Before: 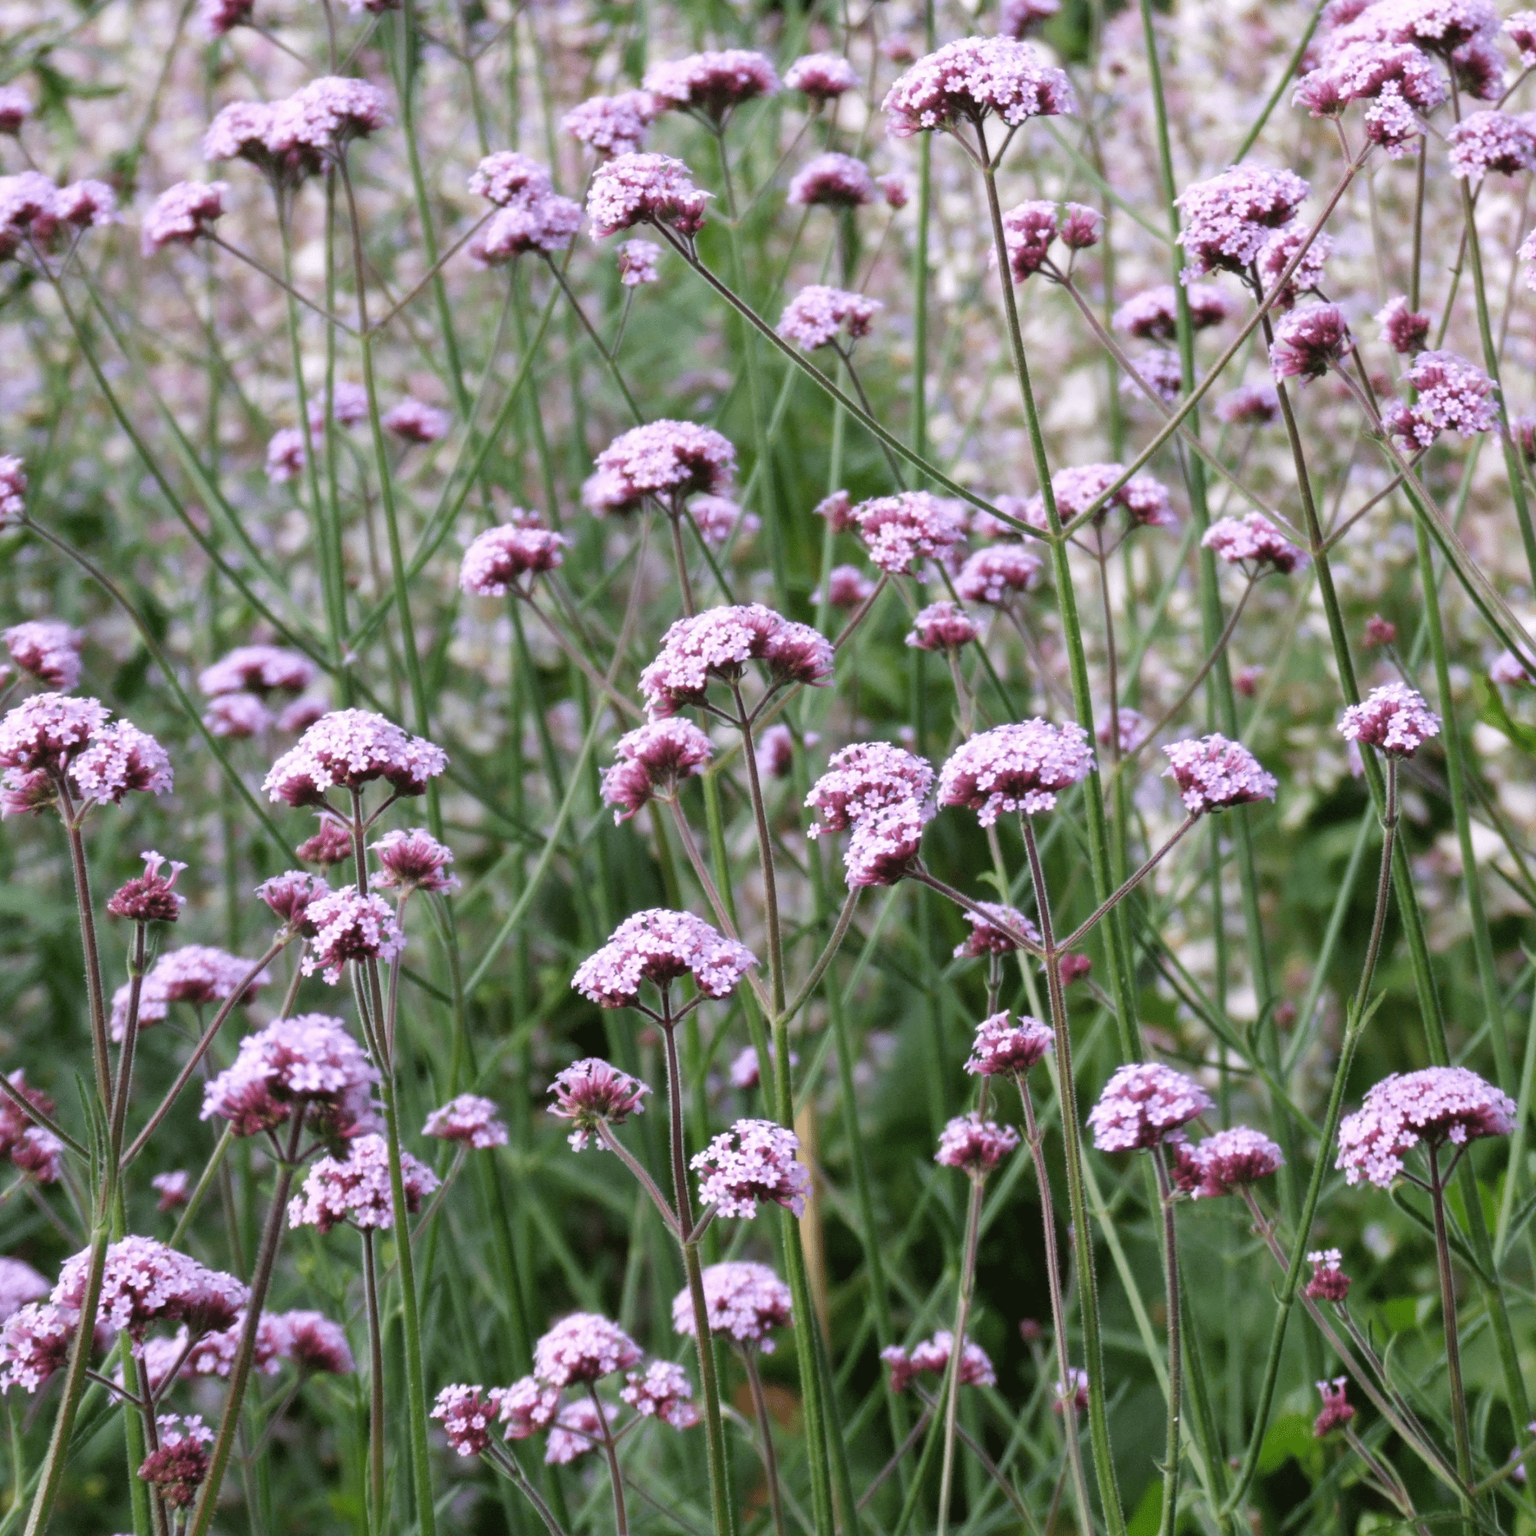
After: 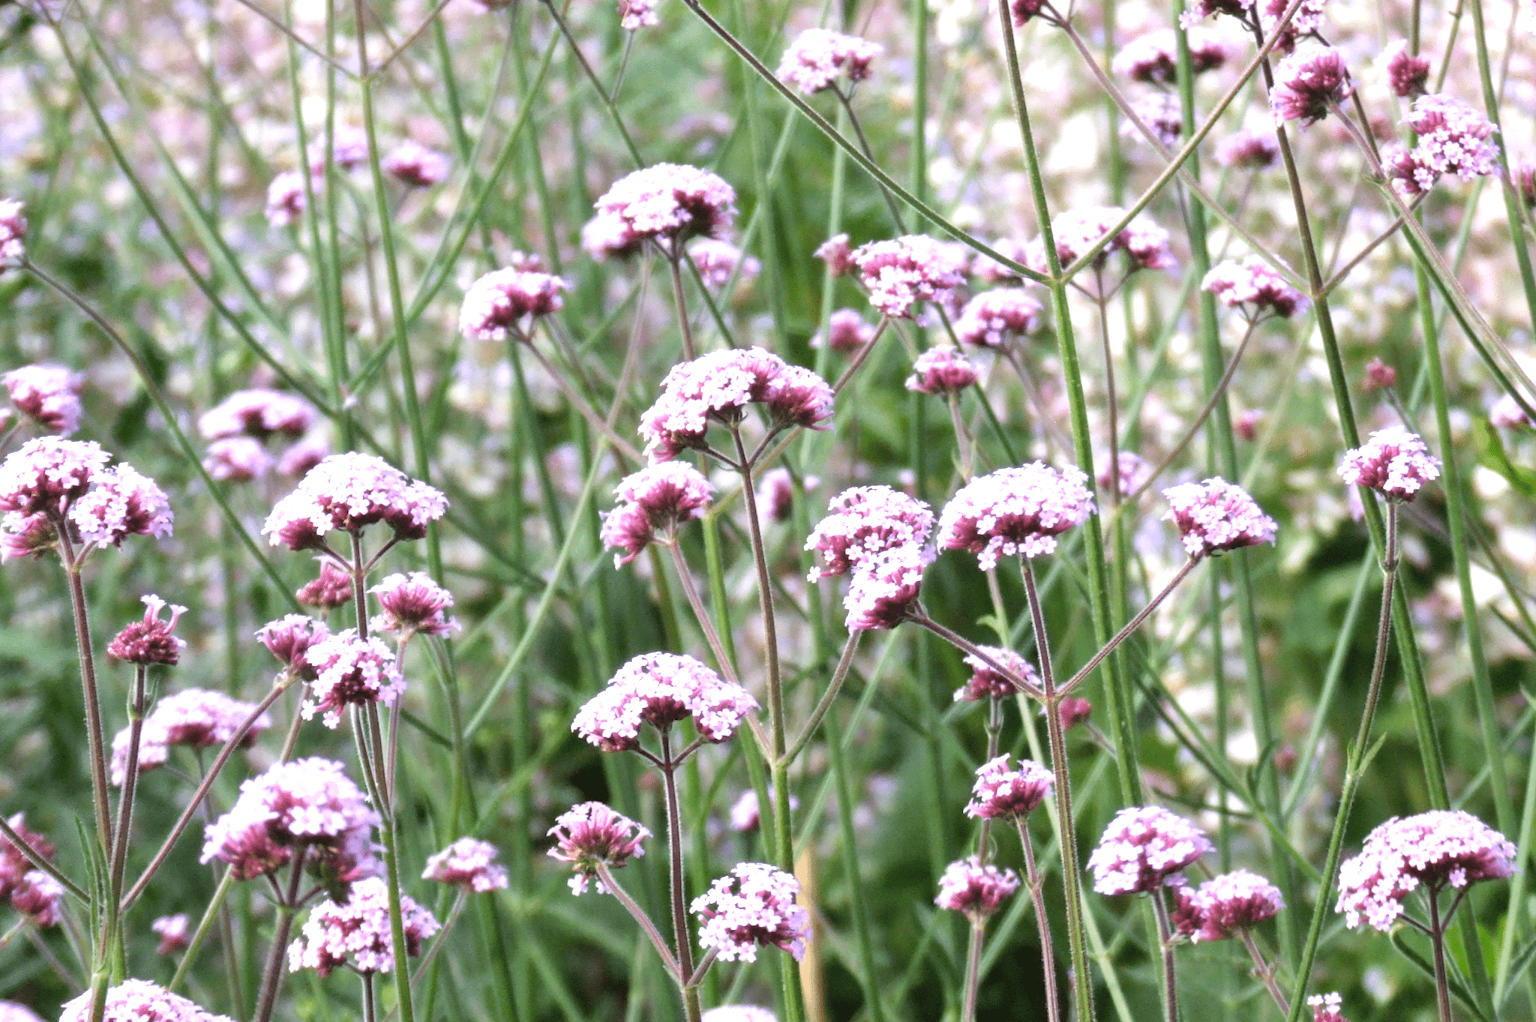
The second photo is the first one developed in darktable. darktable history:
exposure: exposure 0.749 EV, compensate highlight preservation false
crop: top 16.714%, bottom 16.731%
